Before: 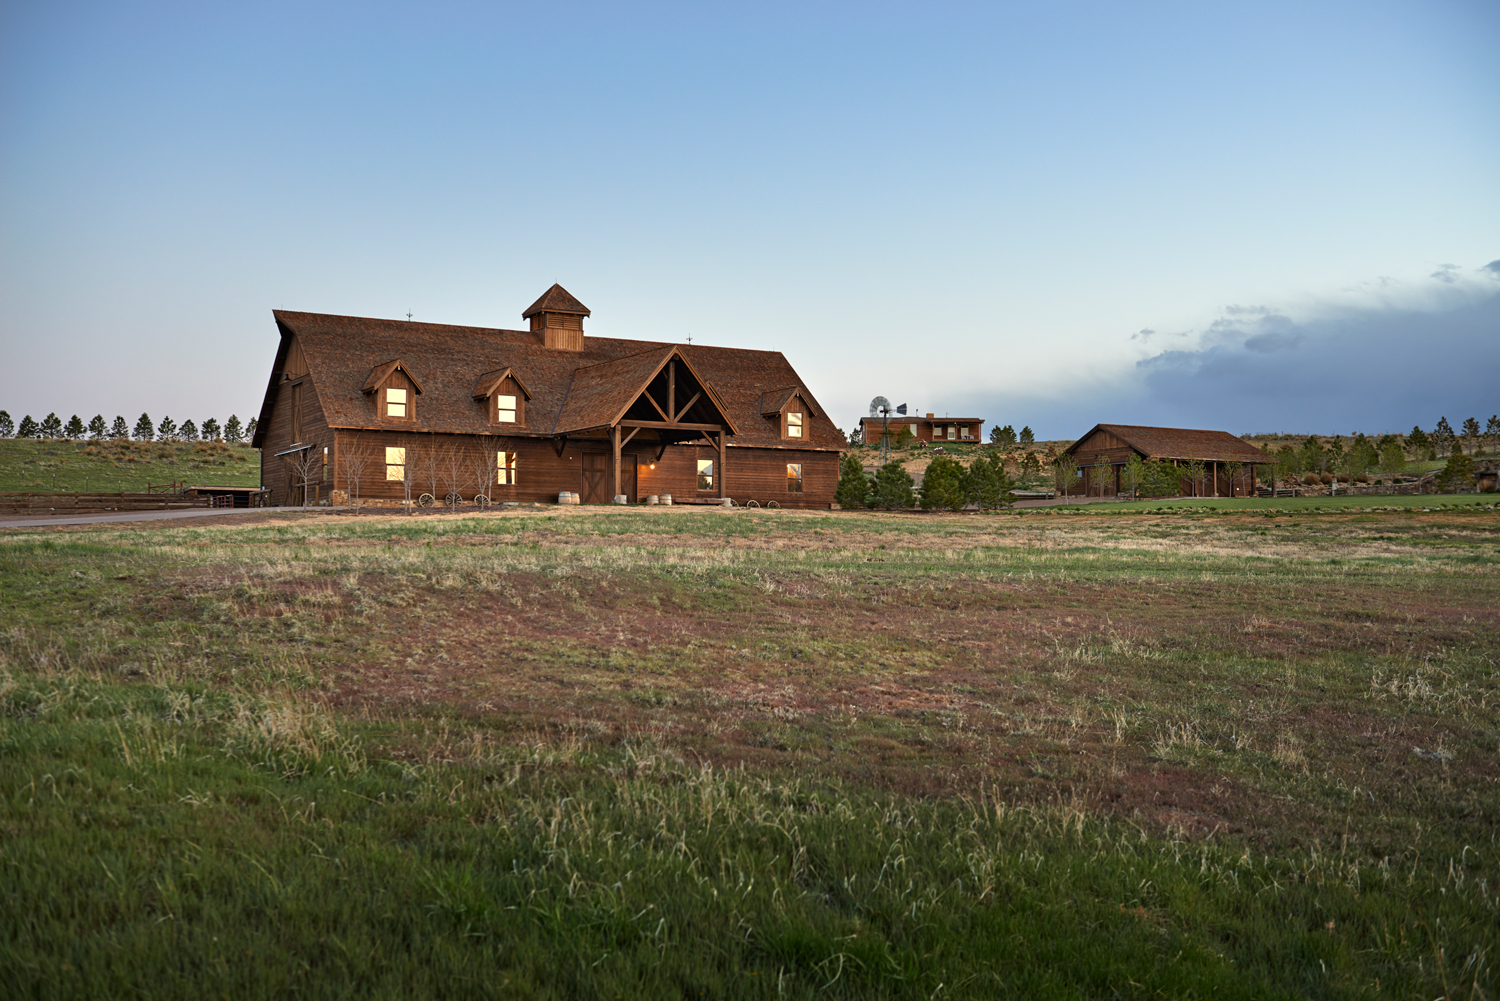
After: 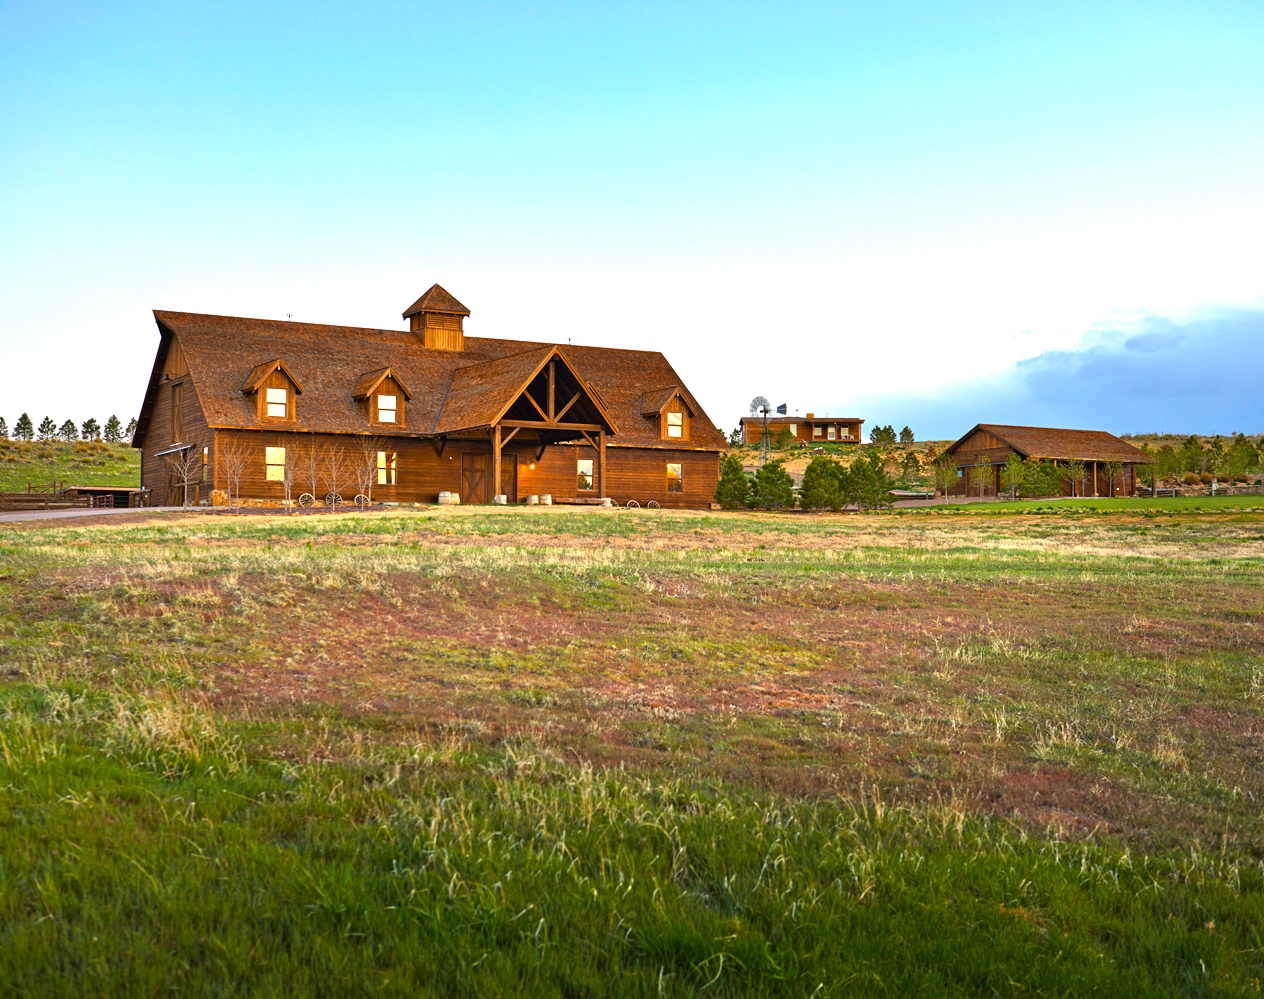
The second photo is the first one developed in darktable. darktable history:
crop: left 8.026%, right 7.374%
color balance rgb: linear chroma grading › global chroma 15%, perceptual saturation grading › global saturation 30%
exposure: black level correction 0, exposure 0.95 EV, compensate exposure bias true, compensate highlight preservation false
